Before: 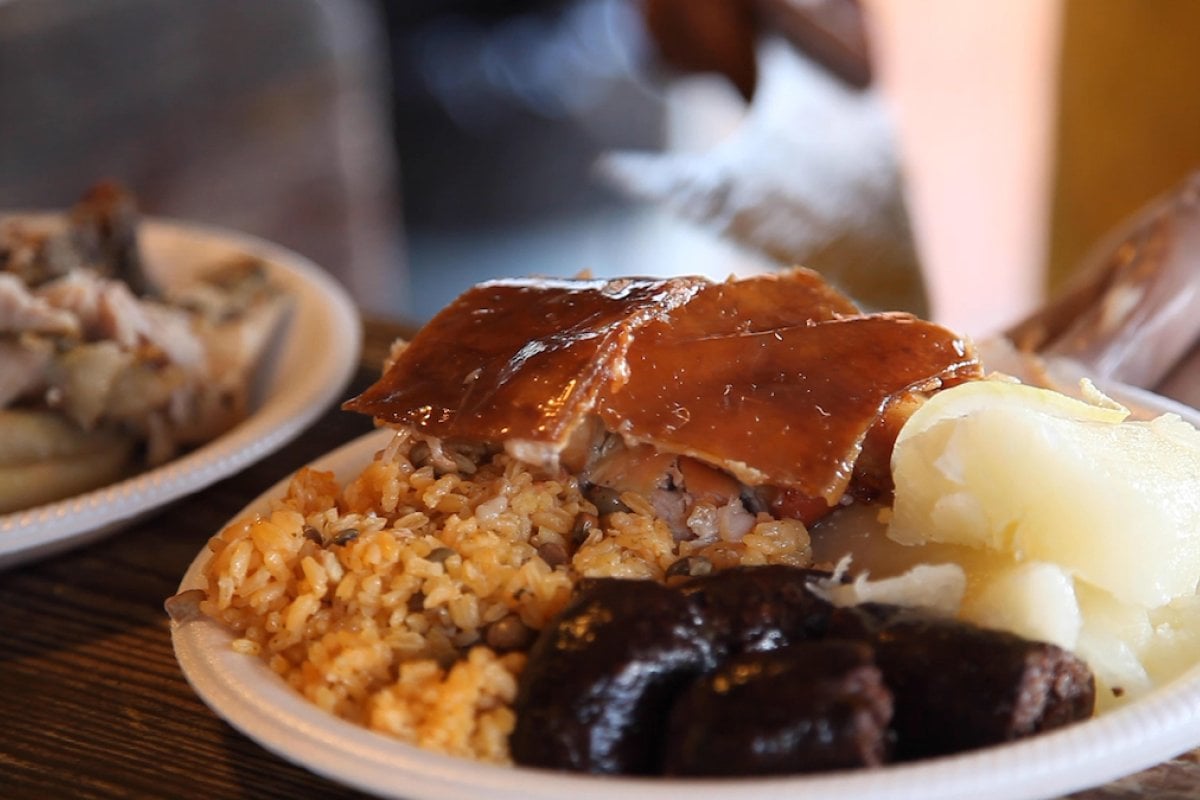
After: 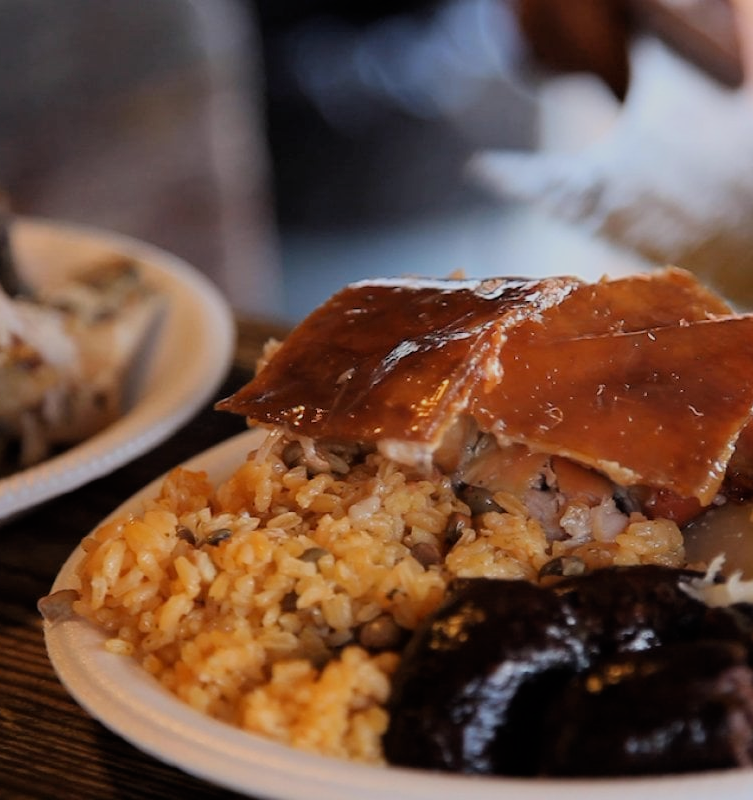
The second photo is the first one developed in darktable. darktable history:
filmic rgb: black relative exposure -7.65 EV, white relative exposure 4.56 EV, hardness 3.61, color science v6 (2022)
crop: left 10.644%, right 26.528%
